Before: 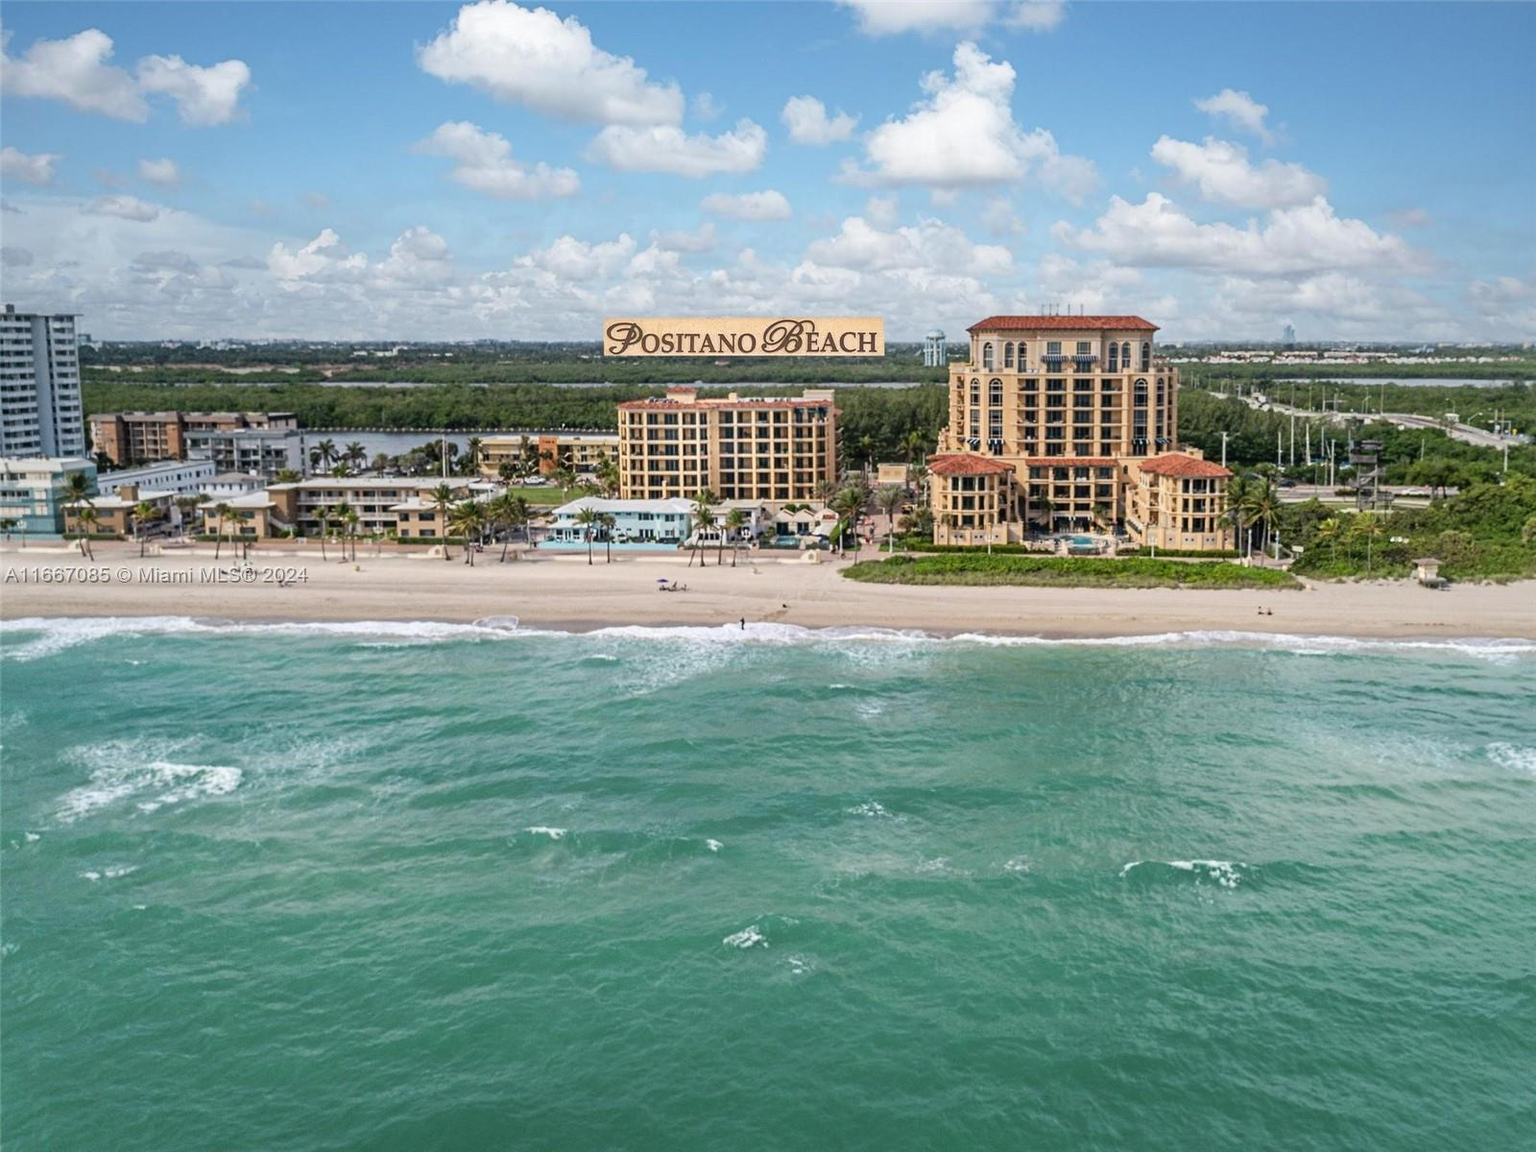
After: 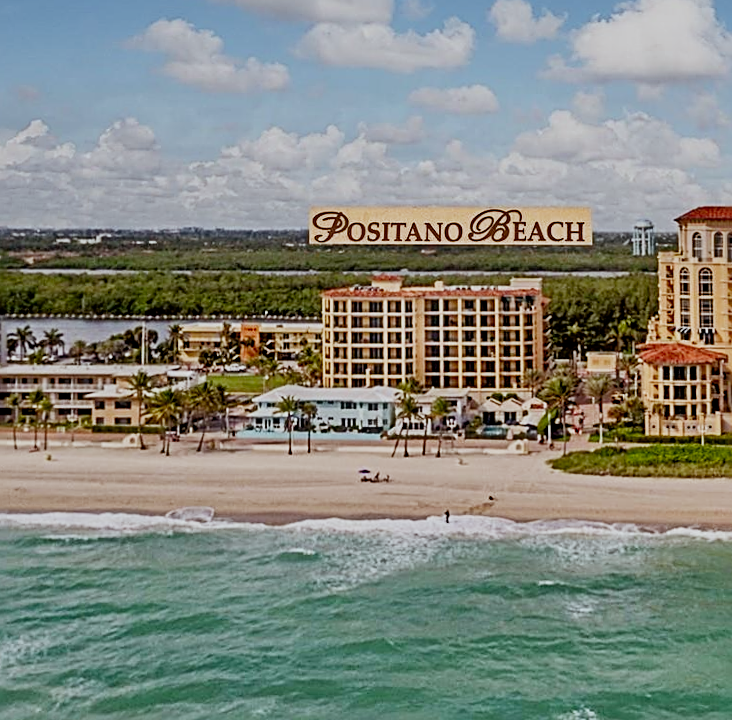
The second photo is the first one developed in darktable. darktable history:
filmic rgb: middle gray luminance 29%, black relative exposure -10.3 EV, white relative exposure 5.5 EV, threshold 6 EV, target black luminance 0%, hardness 3.95, latitude 2.04%, contrast 1.132, highlights saturation mix 5%, shadows ↔ highlights balance 15.11%, preserve chrominance no, color science v3 (2019), use custom middle-gray values true, iterations of high-quality reconstruction 0, enable highlight reconstruction true
sharpen: radius 2.676, amount 0.669
tone equalizer: -7 EV 0.15 EV, -6 EV 0.6 EV, -5 EV 1.15 EV, -4 EV 1.33 EV, -3 EV 1.15 EV, -2 EV 0.6 EV, -1 EV 0.15 EV, mask exposure compensation -0.5 EV
crop: left 17.835%, top 7.675%, right 32.881%, bottom 32.213%
rotate and perspective: rotation 0.215°, lens shift (vertical) -0.139, crop left 0.069, crop right 0.939, crop top 0.002, crop bottom 0.996
rgb levels: mode RGB, independent channels, levels [[0, 0.5, 1], [0, 0.521, 1], [0, 0.536, 1]]
contrast brightness saturation: contrast 0.15, brightness -0.01, saturation 0.1
